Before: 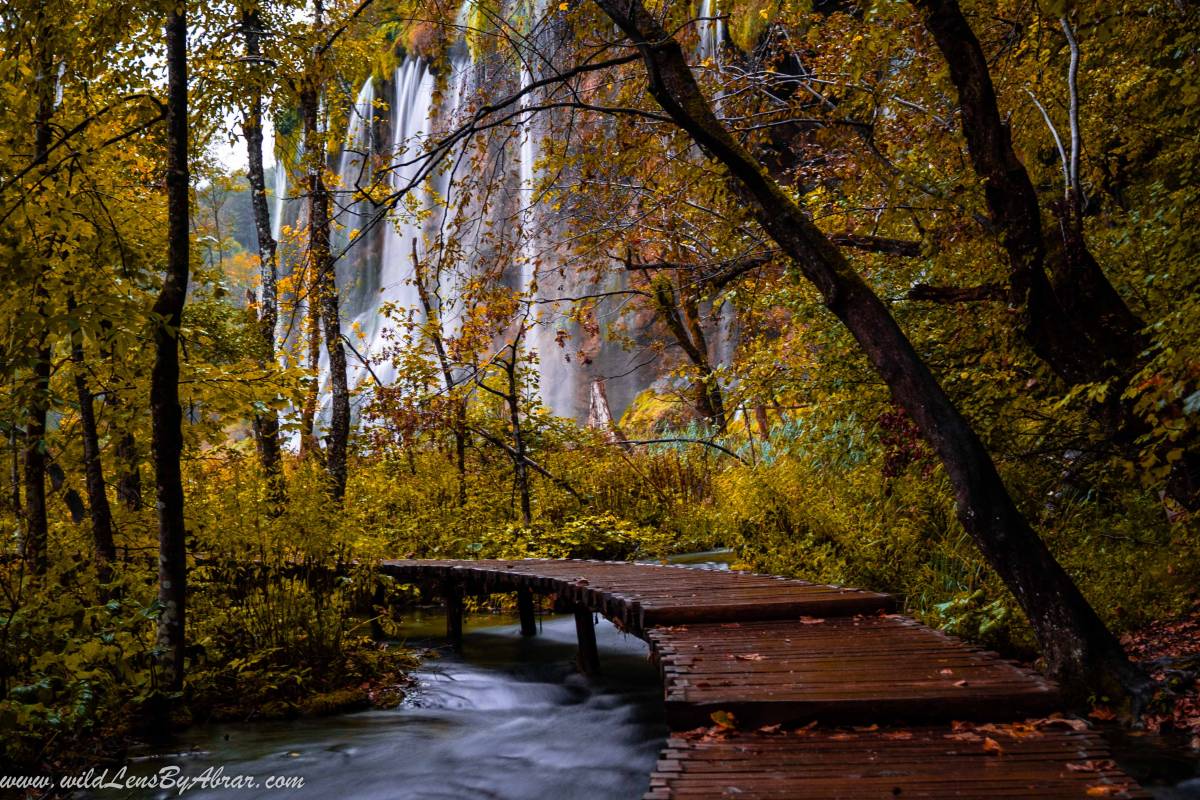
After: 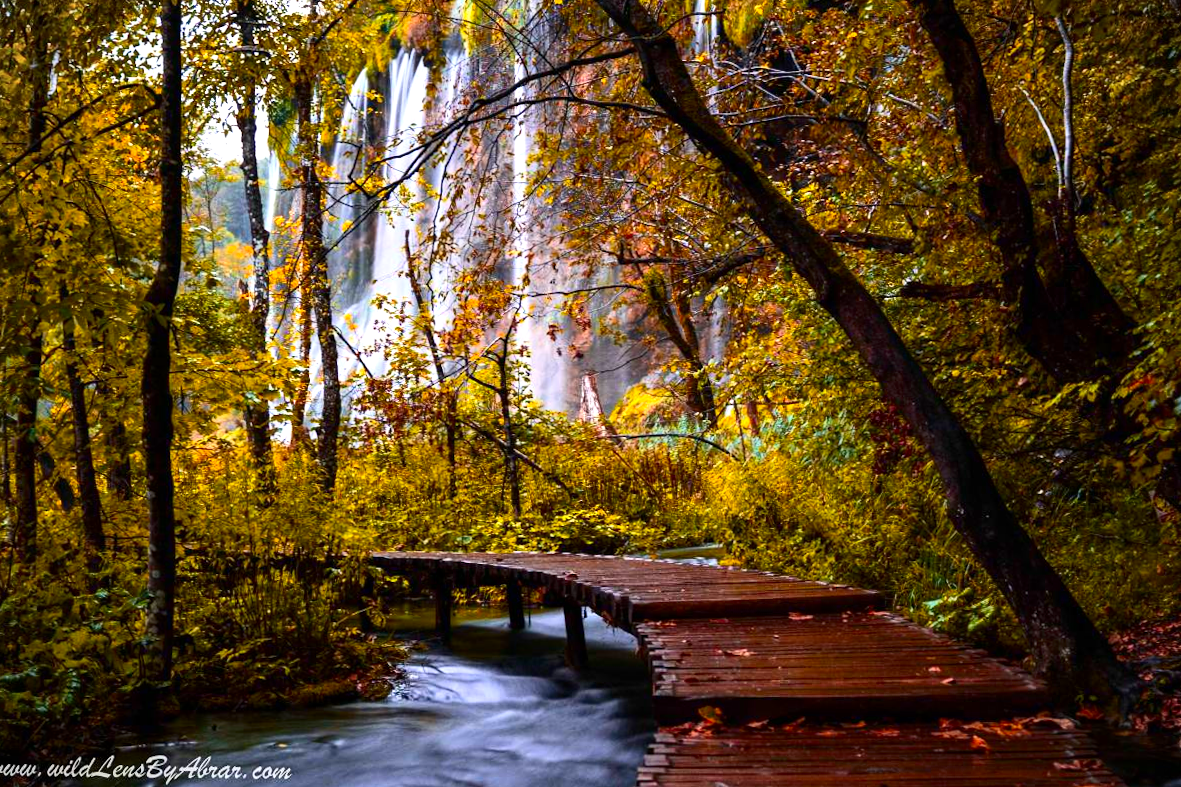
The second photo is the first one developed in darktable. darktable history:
vignetting: fall-off start 97.22%, brightness -0.404, saturation -0.29, center (0, 0.009), width/height ratio 1.185
crop and rotate: angle -0.593°
exposure: exposure 0.651 EV, compensate highlight preservation false
contrast brightness saturation: contrast 0.18, saturation 0.303
